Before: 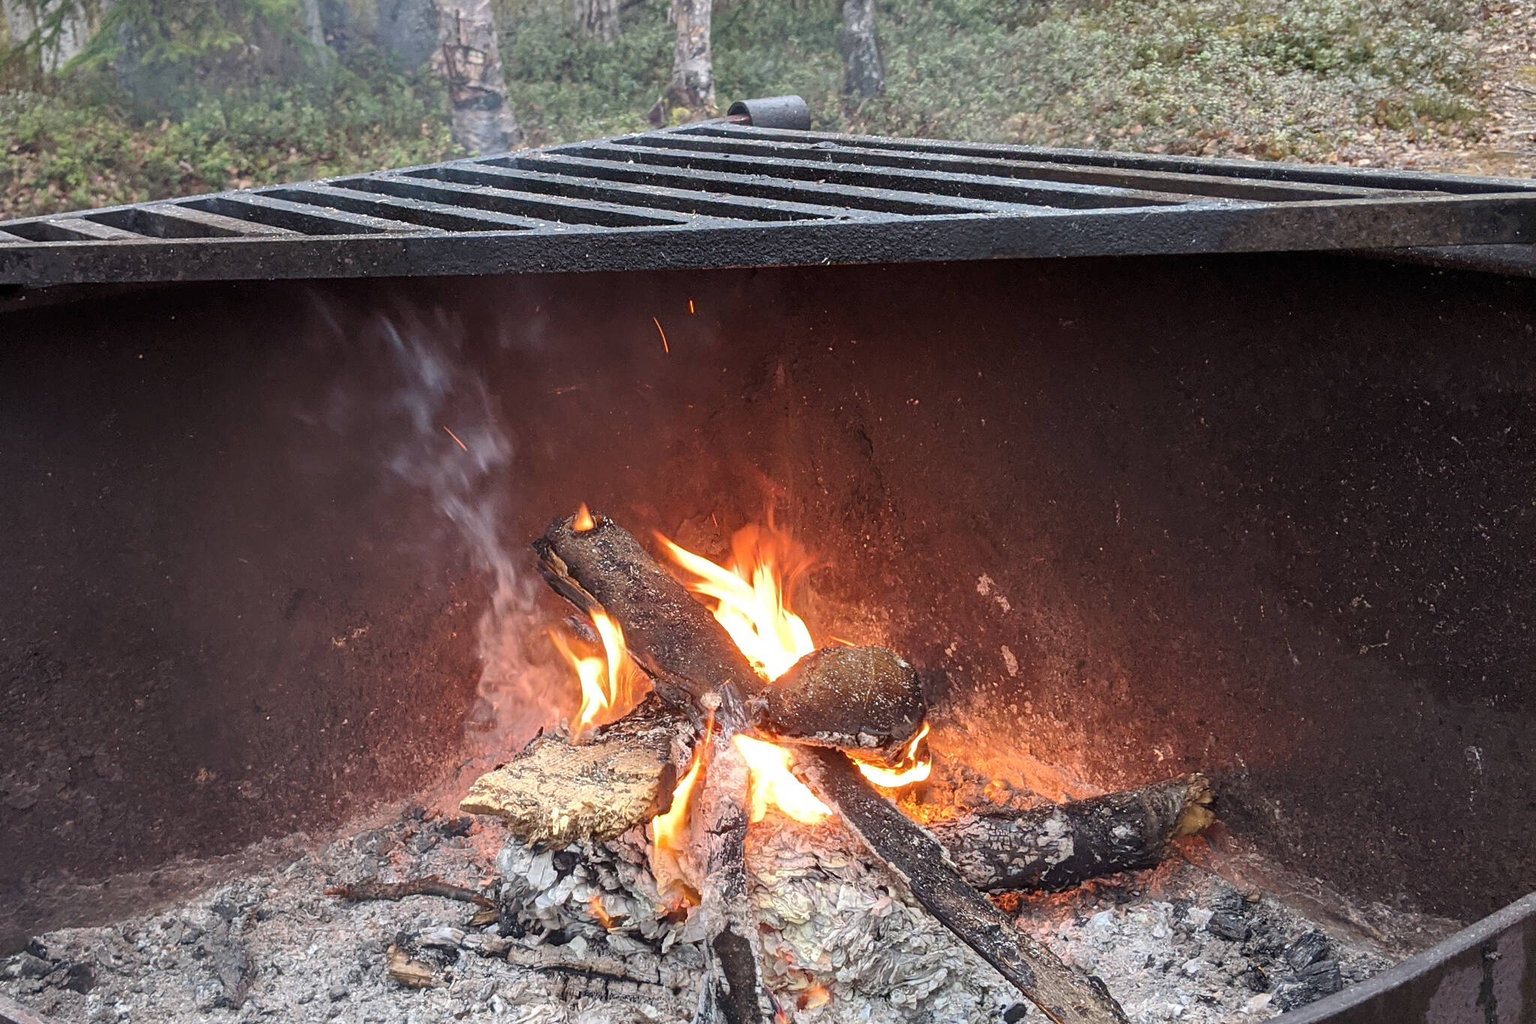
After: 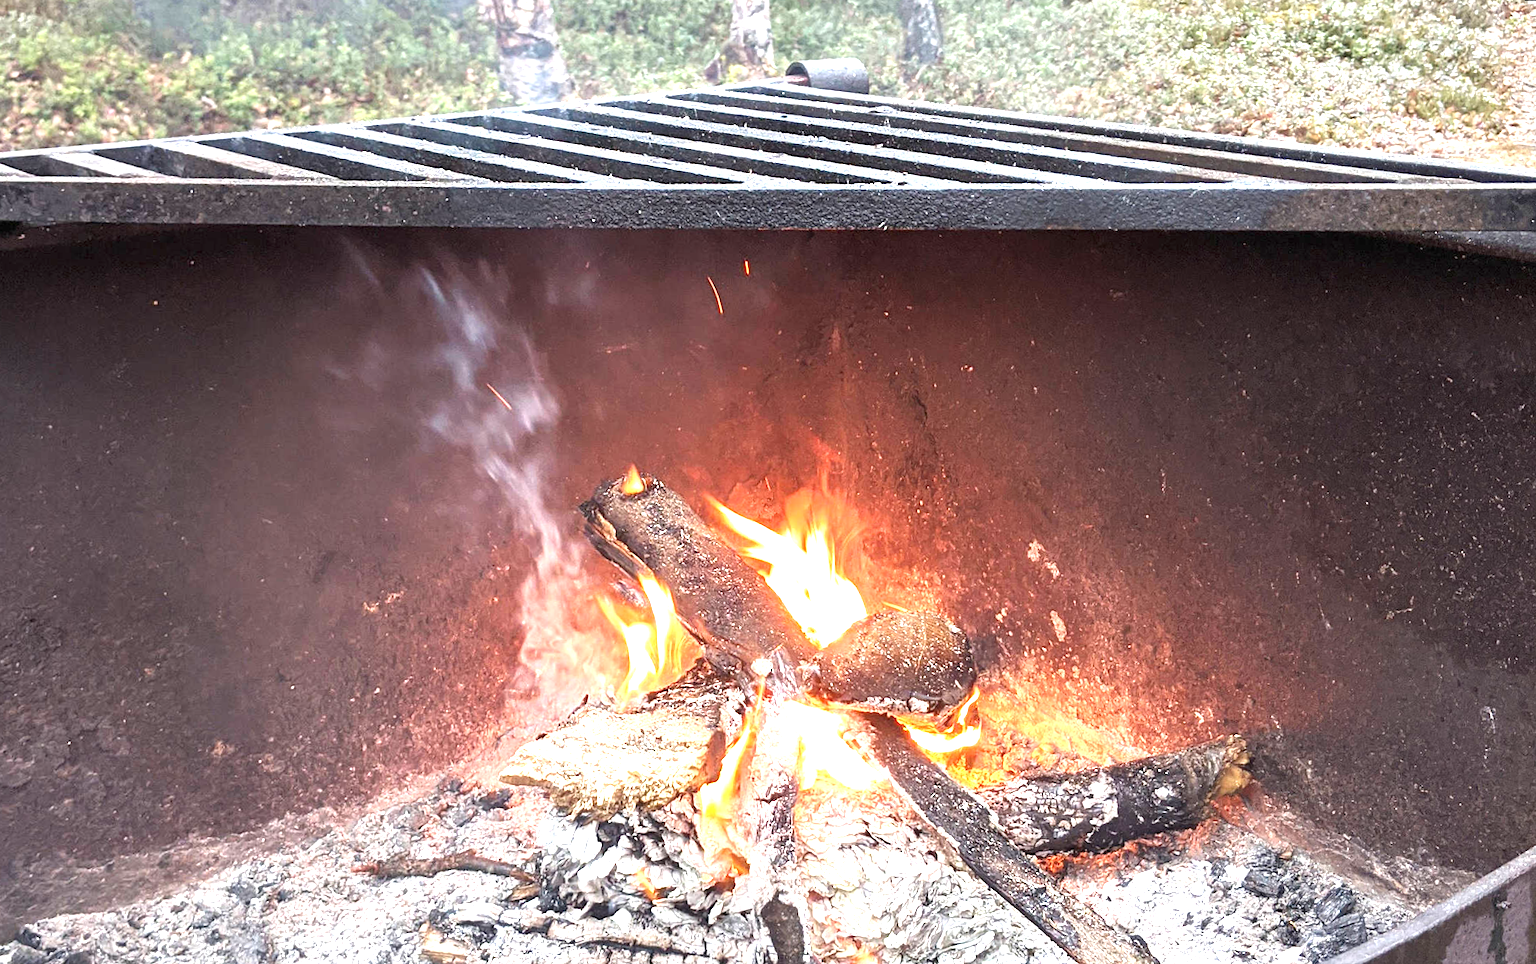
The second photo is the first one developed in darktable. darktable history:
tone equalizer: on, module defaults
rotate and perspective: rotation 0.679°, lens shift (horizontal) 0.136, crop left 0.009, crop right 0.991, crop top 0.078, crop bottom 0.95
exposure: black level correction 0, exposure 1.55 EV, compensate exposure bias true, compensate highlight preservation false
